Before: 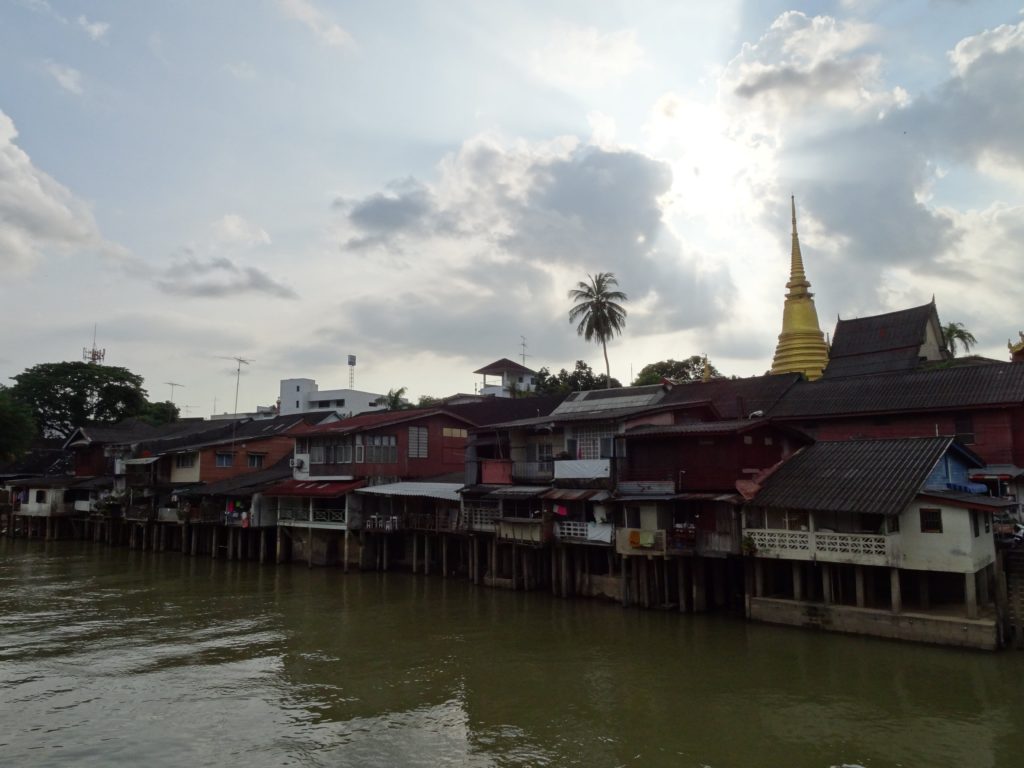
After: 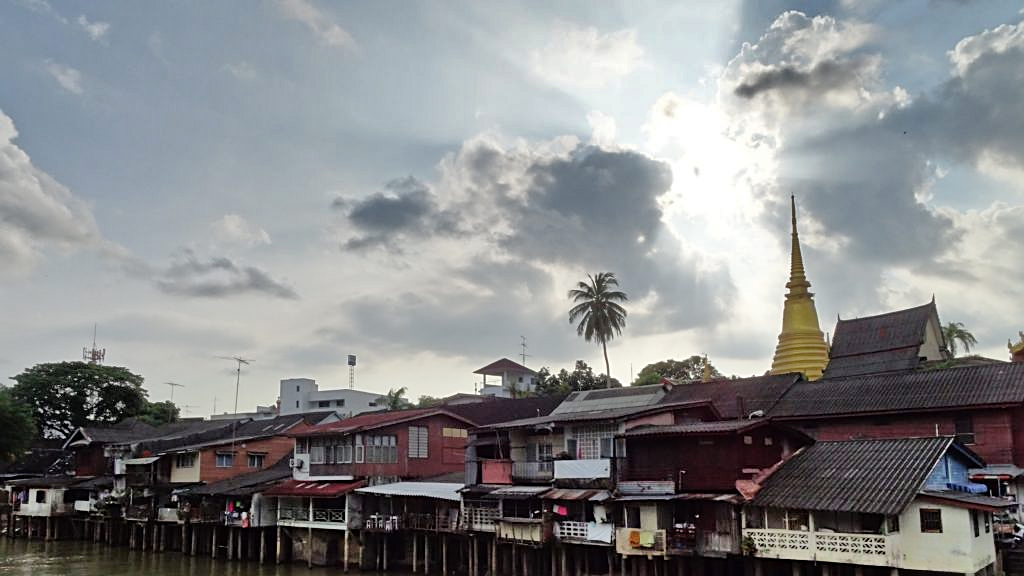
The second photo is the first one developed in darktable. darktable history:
shadows and highlights: radius 102.95, shadows 50.37, highlights -65.35, soften with gaussian
crop: bottom 24.985%
exposure: compensate highlight preservation false
sharpen: on, module defaults
tone equalizer: -7 EV 0.142 EV, -6 EV 0.614 EV, -5 EV 1.12 EV, -4 EV 1.36 EV, -3 EV 1.16 EV, -2 EV 0.6 EV, -1 EV 0.161 EV
